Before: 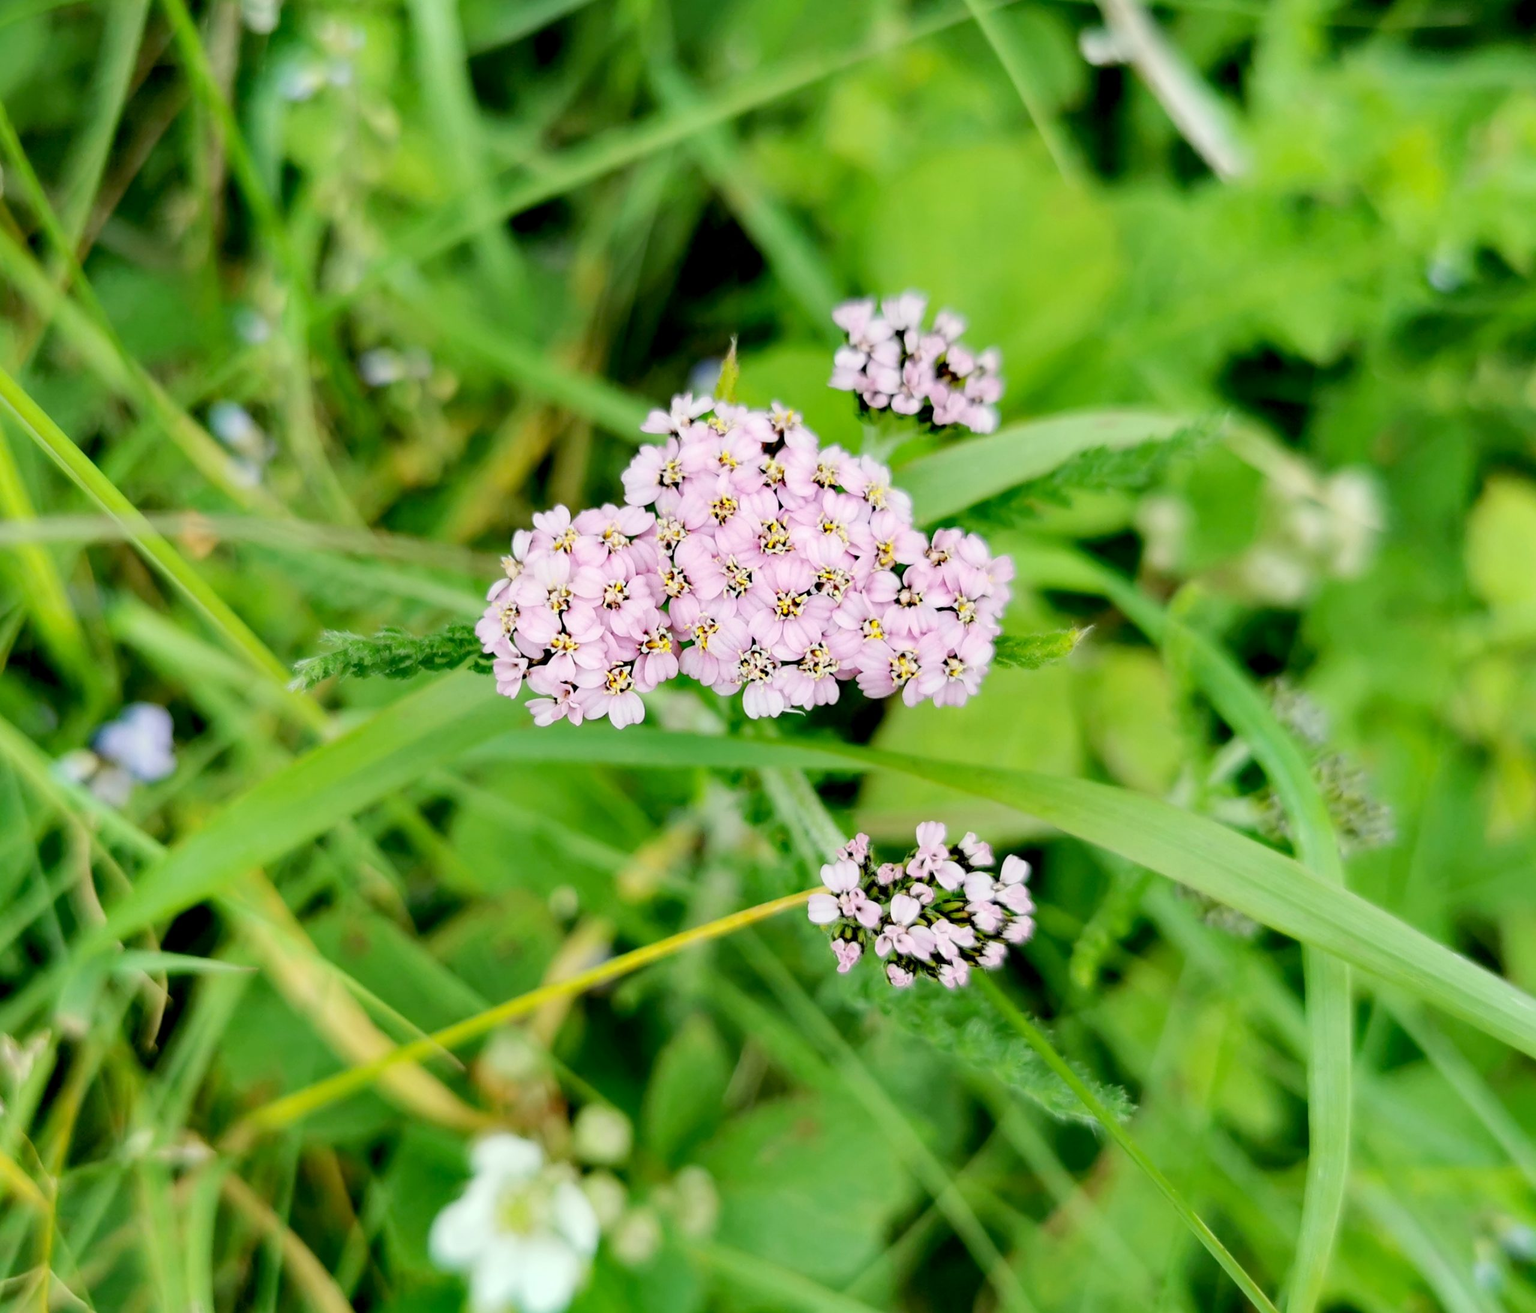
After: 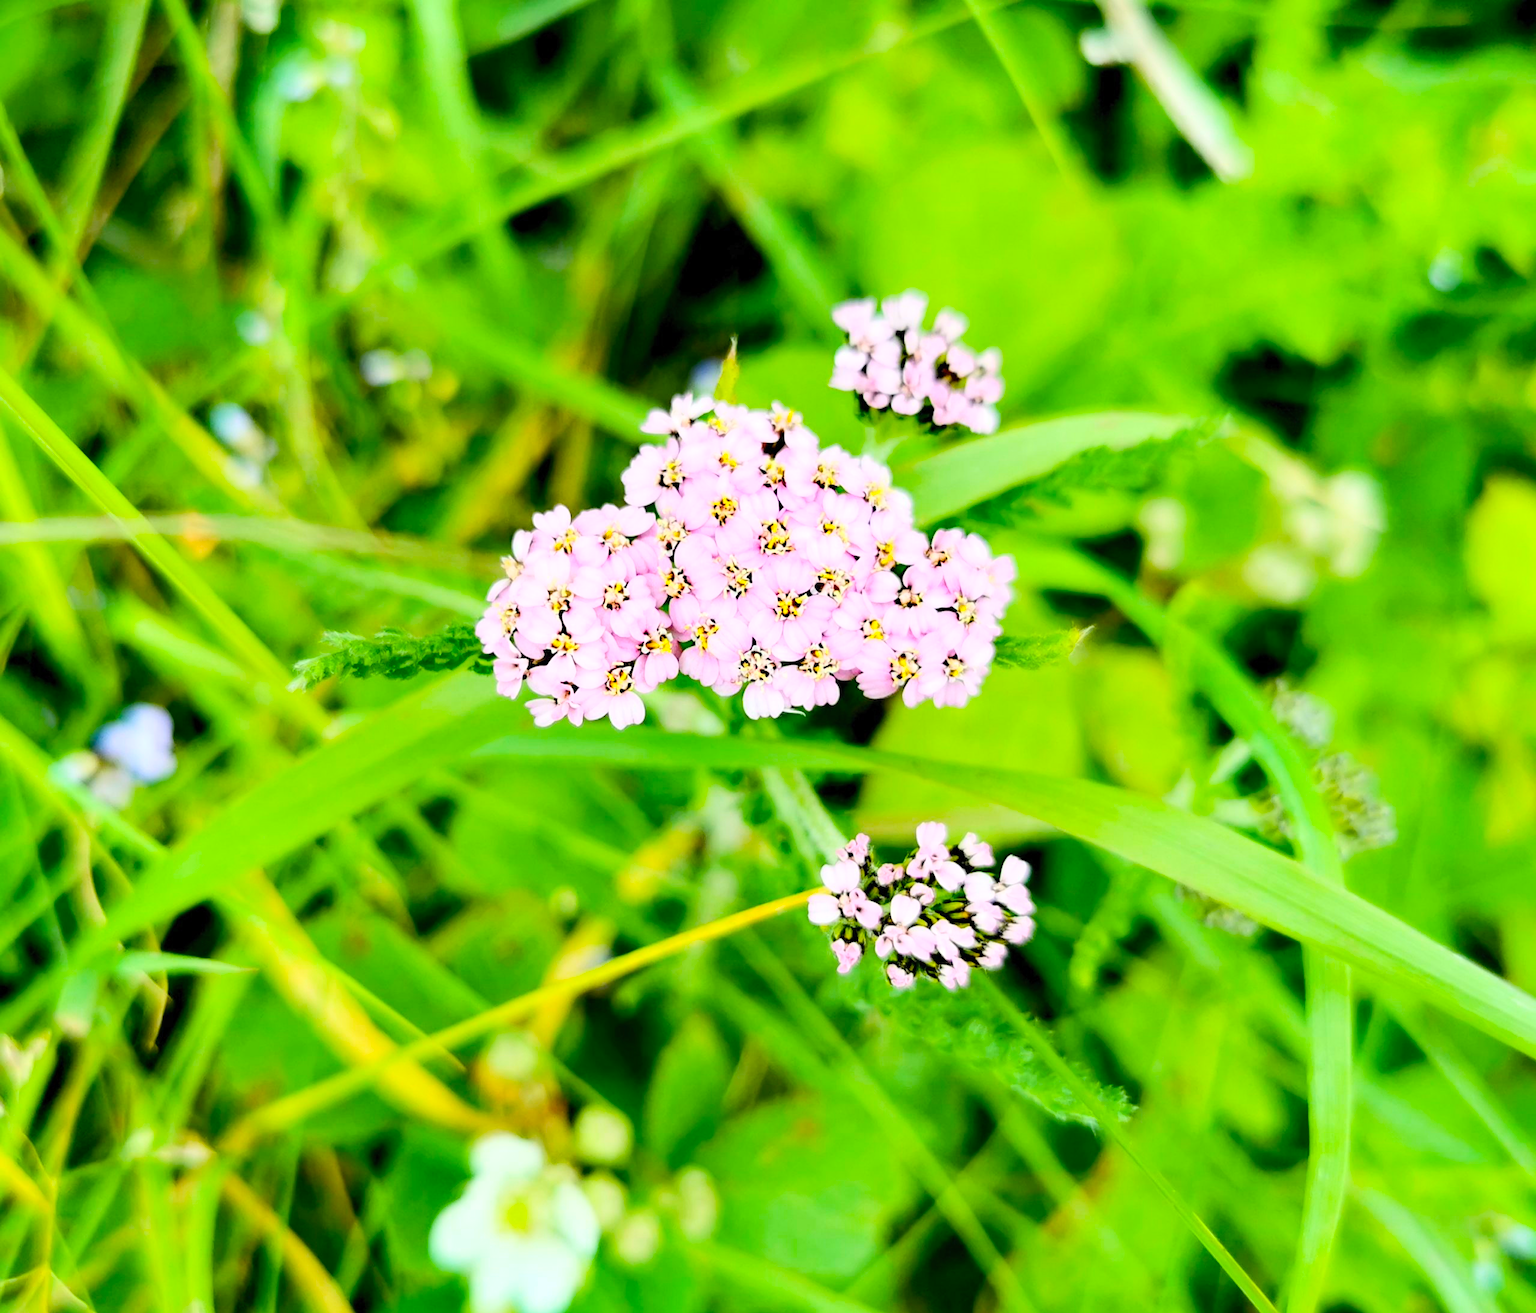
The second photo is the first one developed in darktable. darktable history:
exposure: exposure 0.202 EV, compensate highlight preservation false
contrast brightness saturation: contrast 0.198, brightness 0.148, saturation 0.138
color balance rgb: perceptual saturation grading › global saturation 25.721%, global vibrance 20%
